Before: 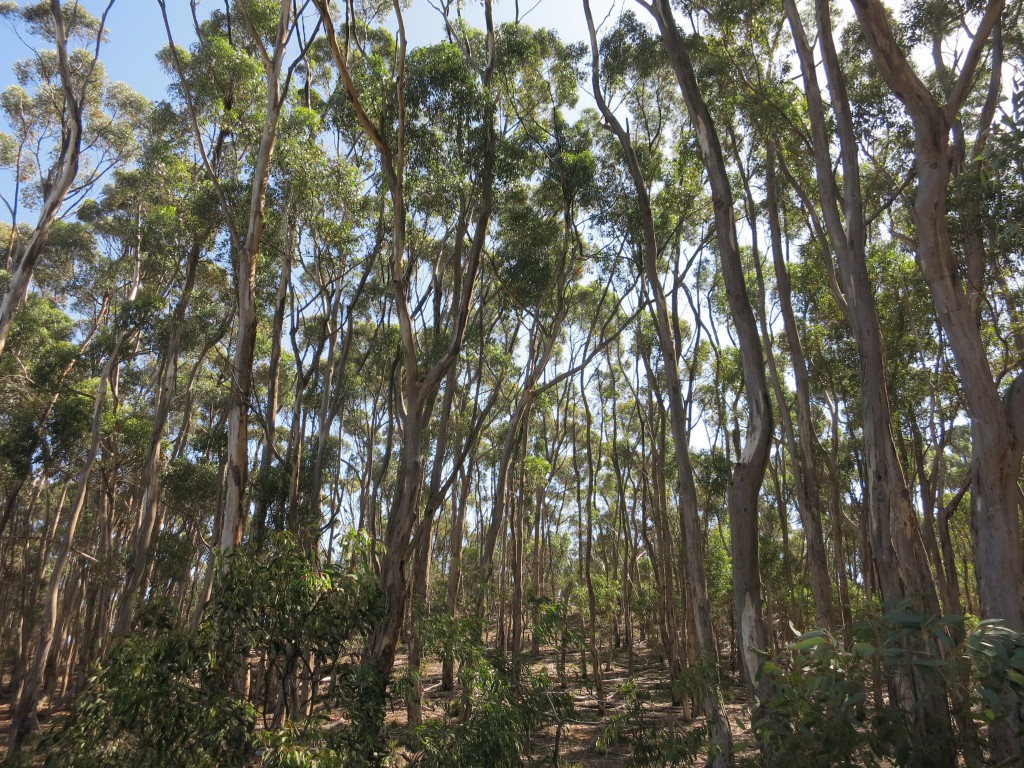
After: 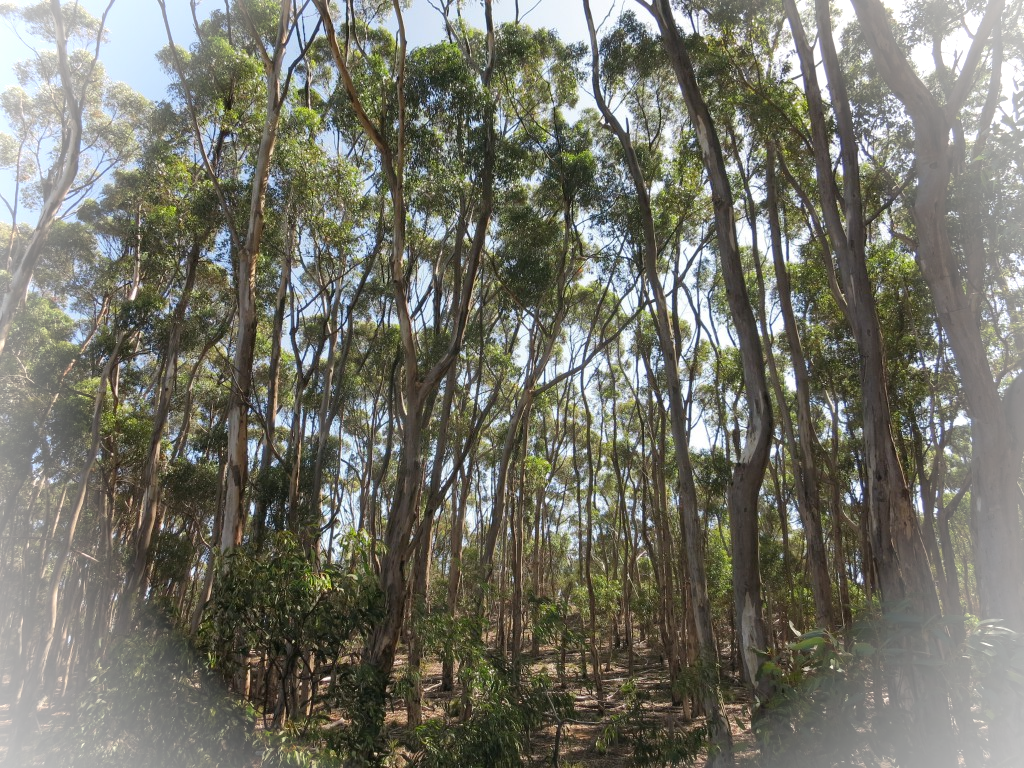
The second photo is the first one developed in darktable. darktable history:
vignetting: fall-off radius 82.23%, brightness 0.997, saturation -0.493, unbound false
